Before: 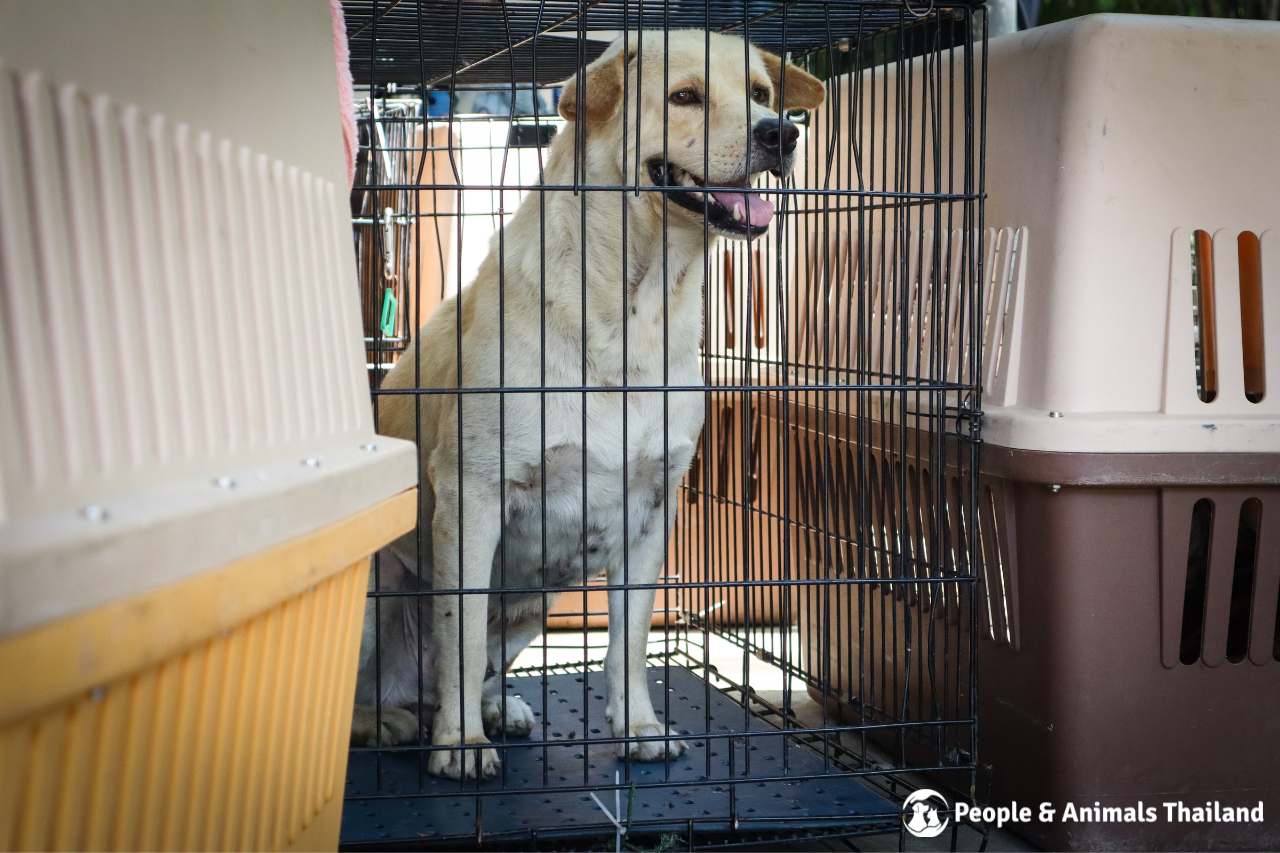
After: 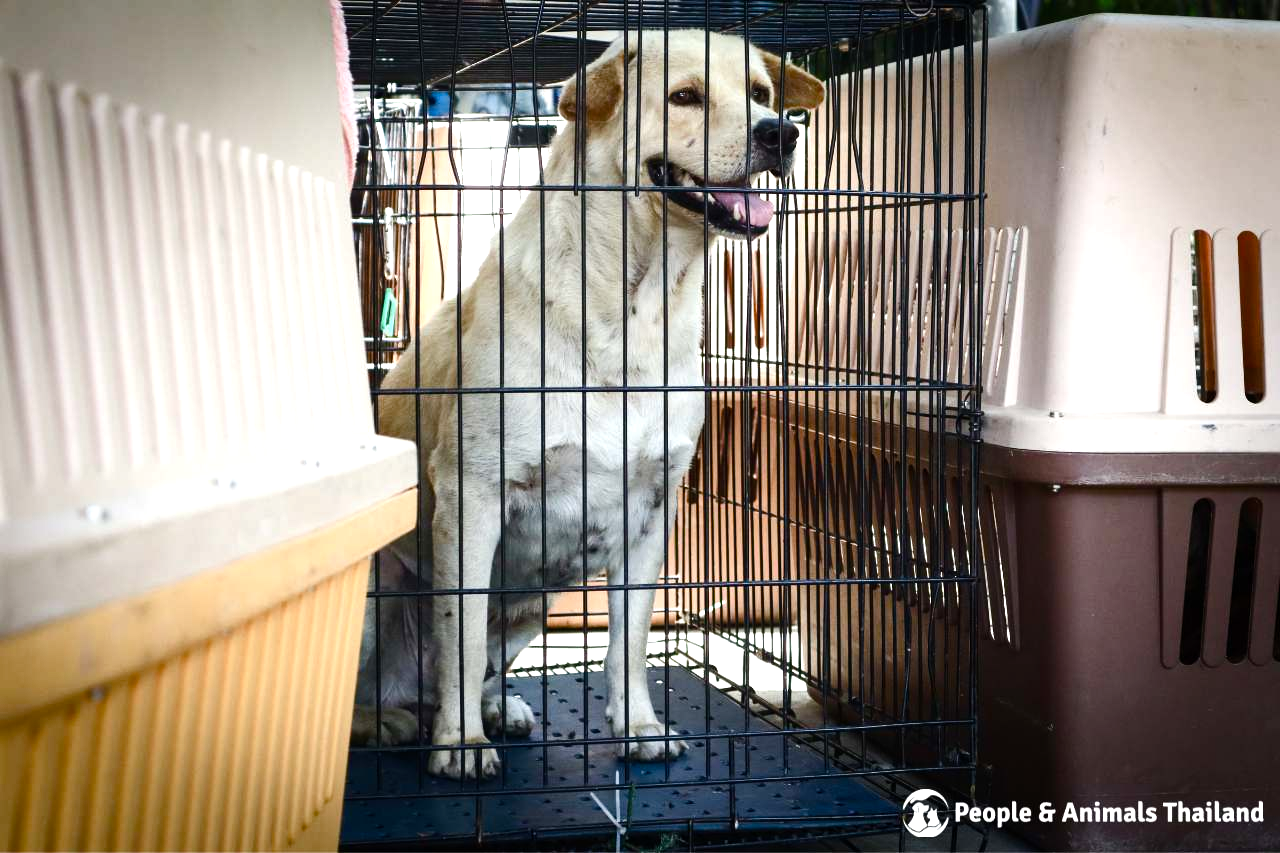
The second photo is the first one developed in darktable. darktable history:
tone equalizer: -8 EV -0.718 EV, -7 EV -0.713 EV, -6 EV -0.583 EV, -5 EV -0.397 EV, -3 EV 0.372 EV, -2 EV 0.6 EV, -1 EV 0.701 EV, +0 EV 0.76 EV, edges refinement/feathering 500, mask exposure compensation -1.57 EV, preserve details no
color balance rgb: perceptual saturation grading › global saturation 20%, perceptual saturation grading › highlights -50.585%, perceptual saturation grading › shadows 31.219%, global vibrance 15.012%
